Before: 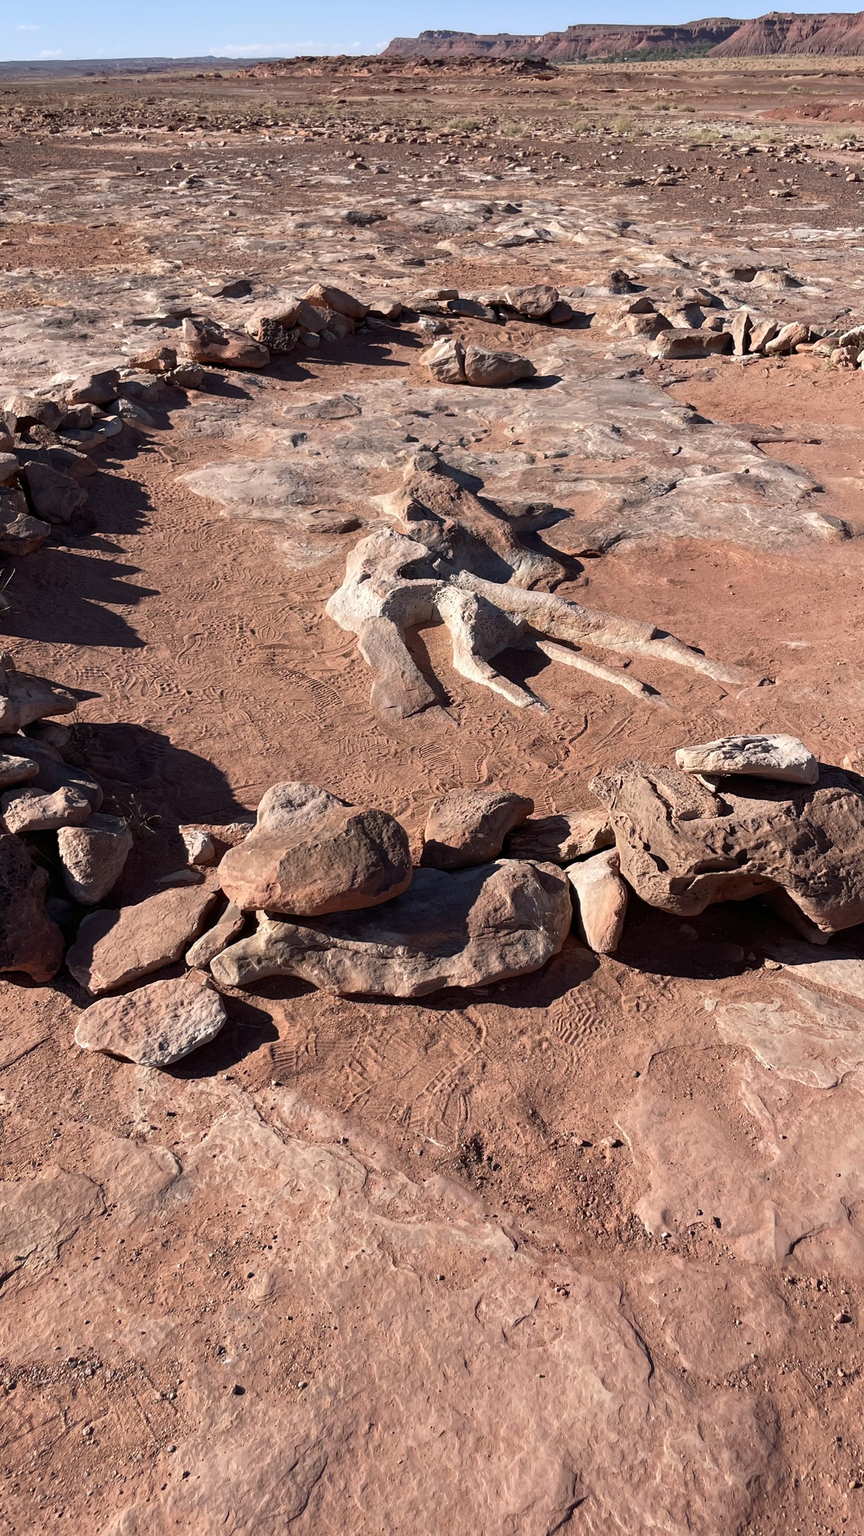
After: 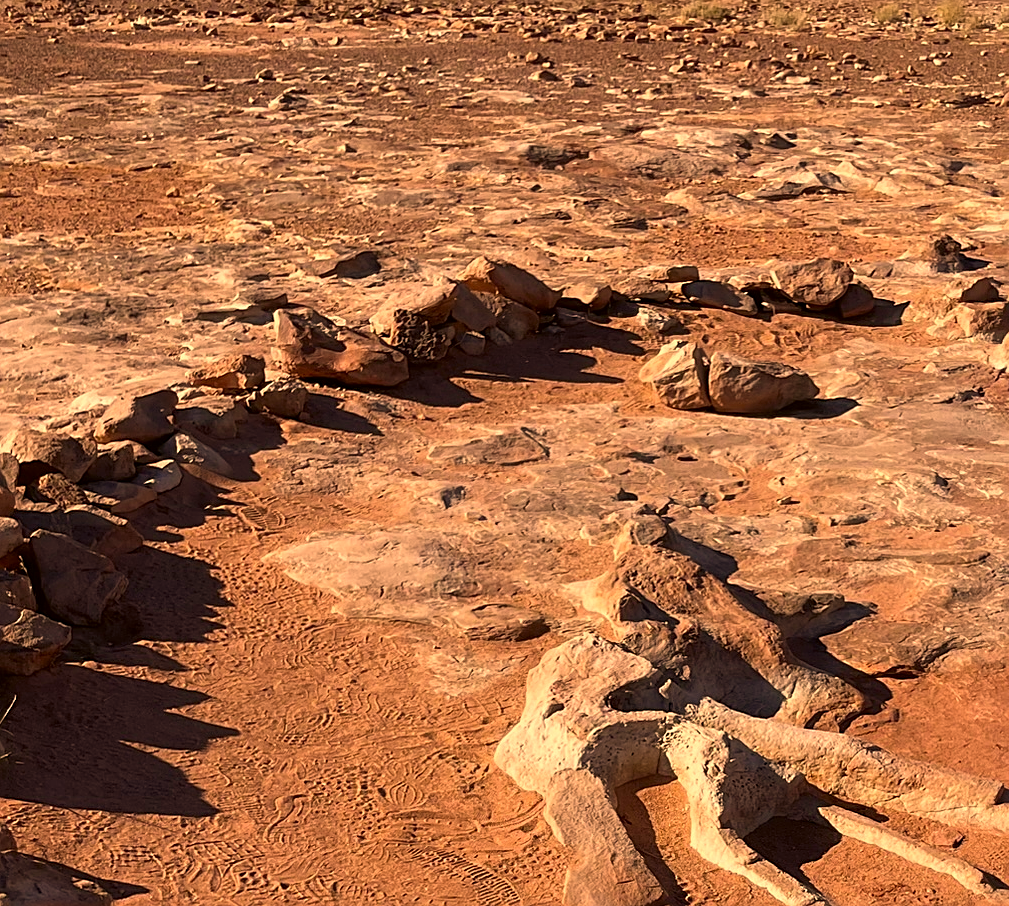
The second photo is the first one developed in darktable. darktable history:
sharpen: on, module defaults
crop: left 0.582%, top 7.639%, right 23.508%, bottom 54.028%
color correction: highlights a* 18.42, highlights b* 34.71, shadows a* 0.963, shadows b* 6.03, saturation 1.01
